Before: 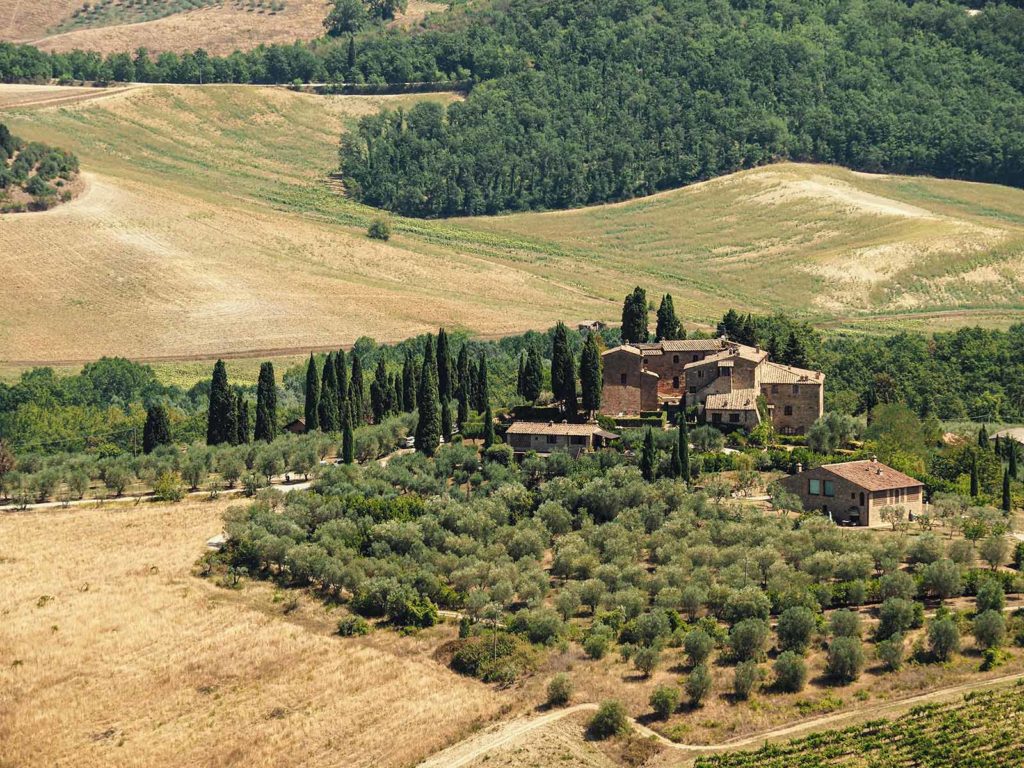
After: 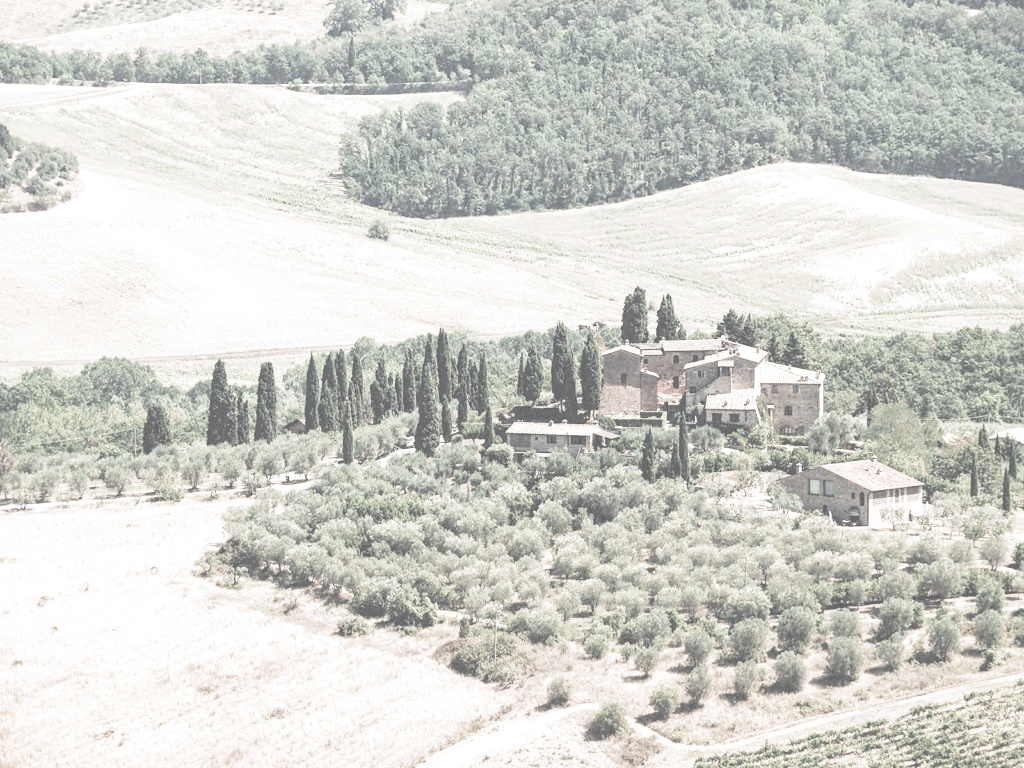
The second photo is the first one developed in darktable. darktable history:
filmic rgb: black relative exposure -5.12 EV, white relative exposure 3.99 EV, hardness 2.89, contrast 1.299, highlights saturation mix -28.77%, preserve chrominance RGB euclidean norm (legacy), color science v4 (2020)
contrast brightness saturation: brightness 0.133
exposure: black level correction -0.024, exposure 1.398 EV, compensate highlight preservation false
